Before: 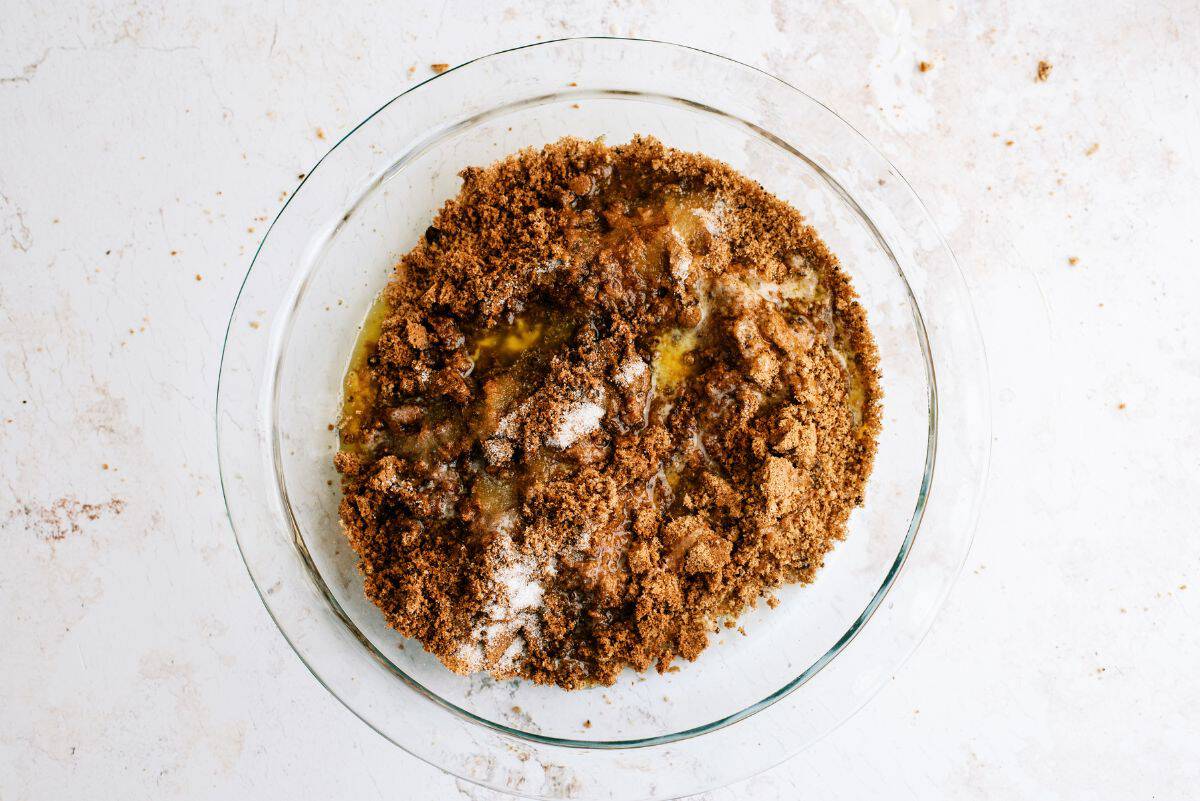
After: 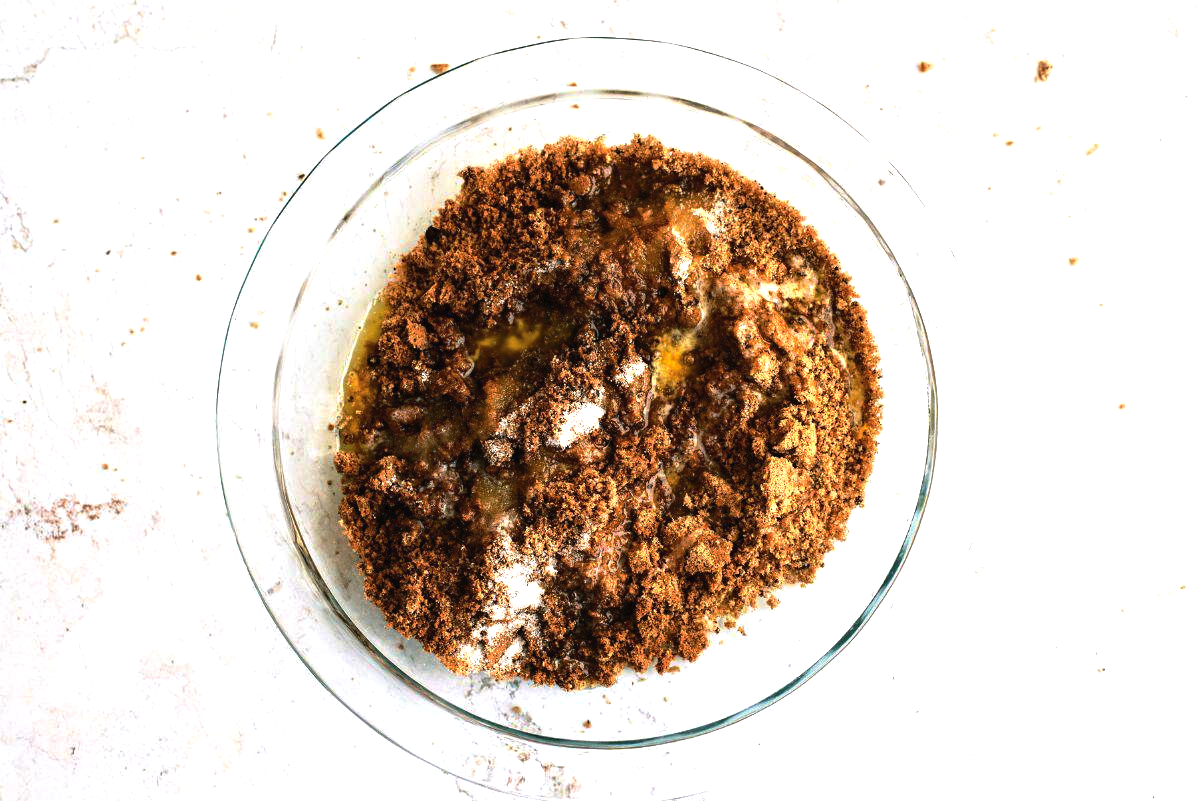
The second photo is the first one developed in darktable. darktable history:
base curve: curves: ch0 [(0, 0) (0.595, 0.418) (1, 1)], preserve colors none
tone curve: curves: ch0 [(0, 0) (0.003, 0.022) (0.011, 0.027) (0.025, 0.038) (0.044, 0.056) (0.069, 0.081) (0.1, 0.11) (0.136, 0.145) (0.177, 0.185) (0.224, 0.229) (0.277, 0.278) (0.335, 0.335) (0.399, 0.399) (0.468, 0.468) (0.543, 0.543) (0.623, 0.623) (0.709, 0.705) (0.801, 0.793) (0.898, 0.887) (1, 1)], preserve colors none
tone equalizer: -8 EV 0.001 EV, -7 EV -0.002 EV, -6 EV 0.002 EV, -5 EV -0.03 EV, -4 EV -0.116 EV, -3 EV -0.169 EV, -2 EV 0.24 EV, -1 EV 0.702 EV, +0 EV 0.493 EV
